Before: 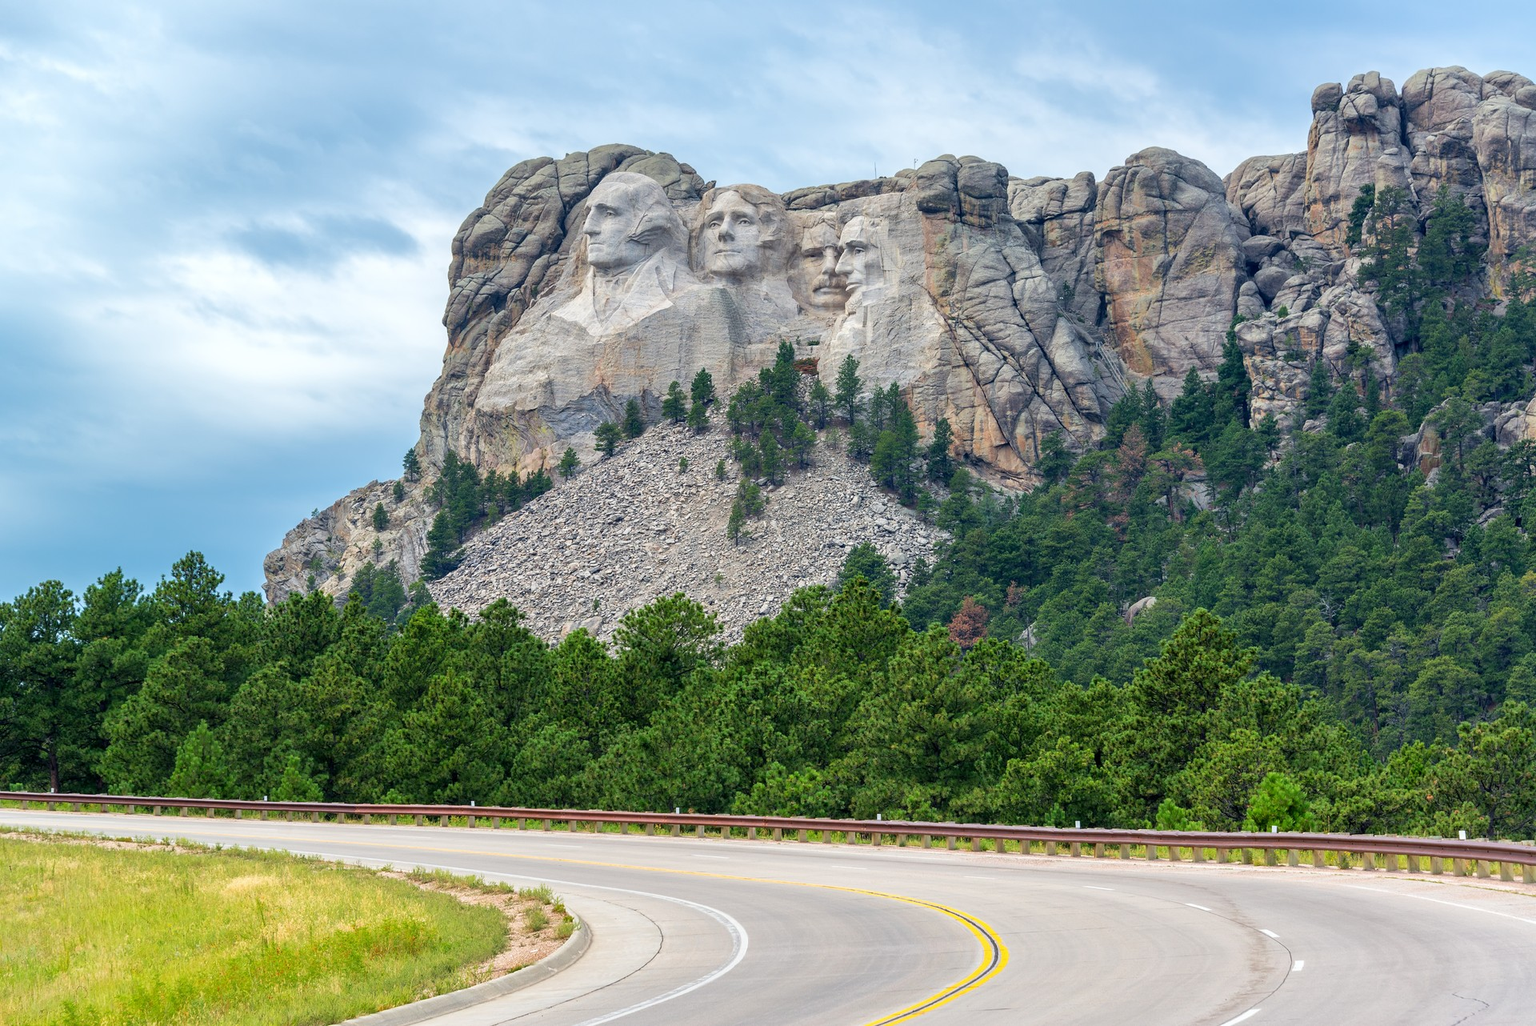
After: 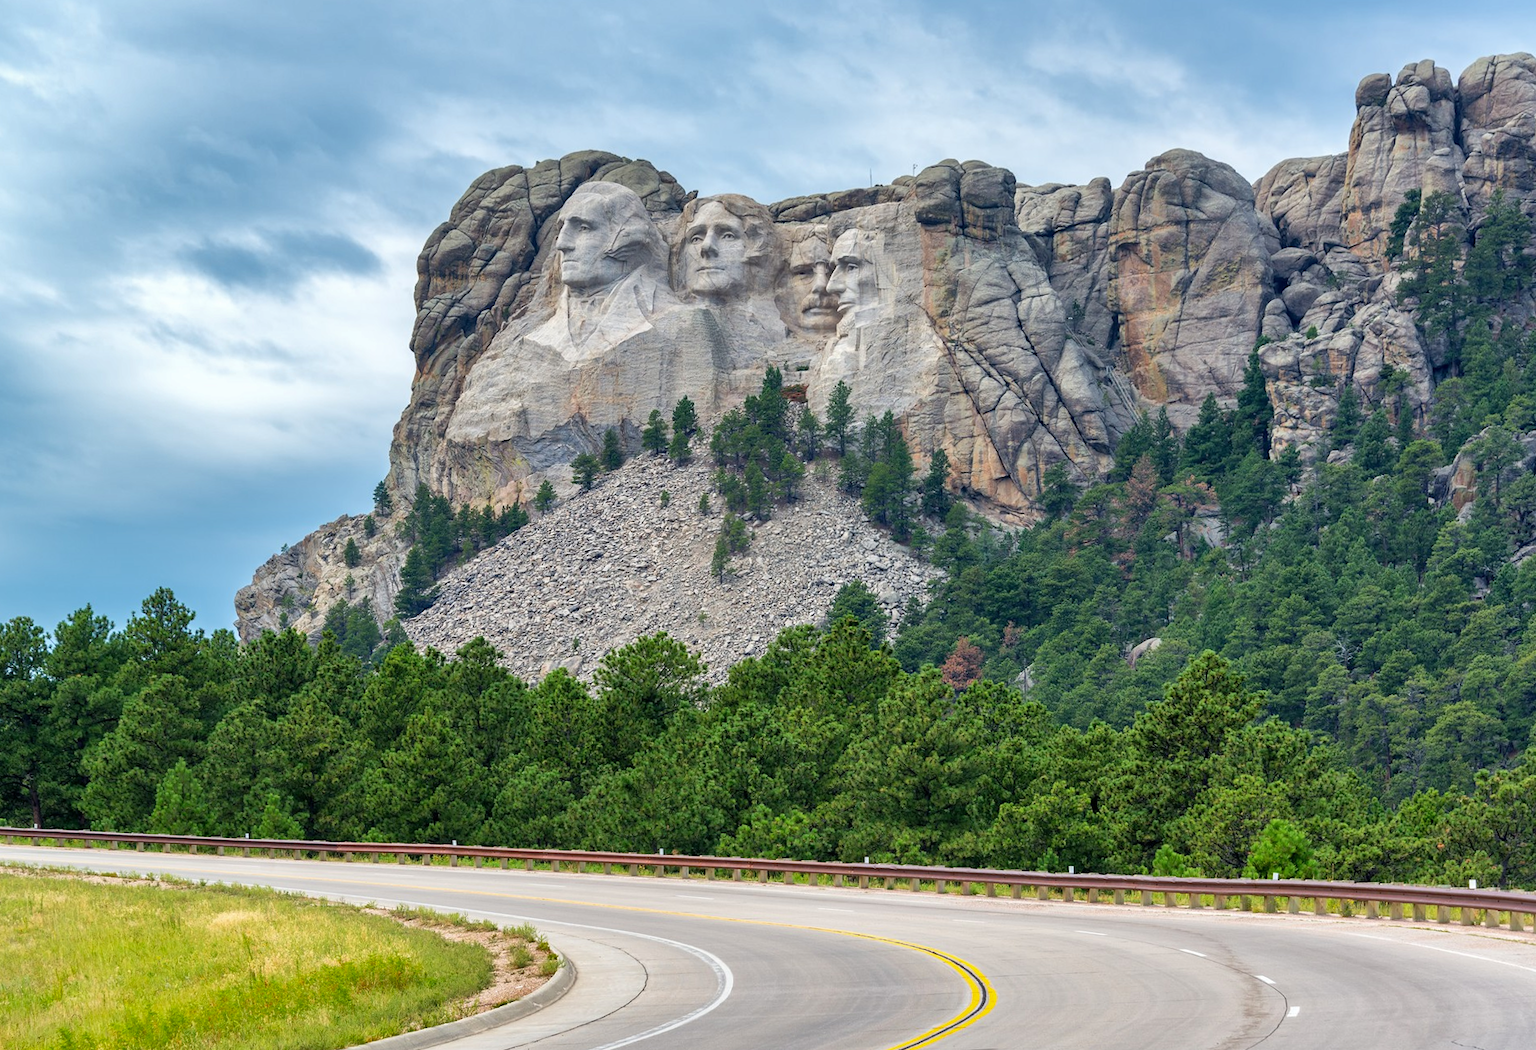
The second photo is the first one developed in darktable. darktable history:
rotate and perspective: rotation 0.074°, lens shift (vertical) 0.096, lens shift (horizontal) -0.041, crop left 0.043, crop right 0.952, crop top 0.024, crop bottom 0.979
shadows and highlights: low approximation 0.01, soften with gaussian
